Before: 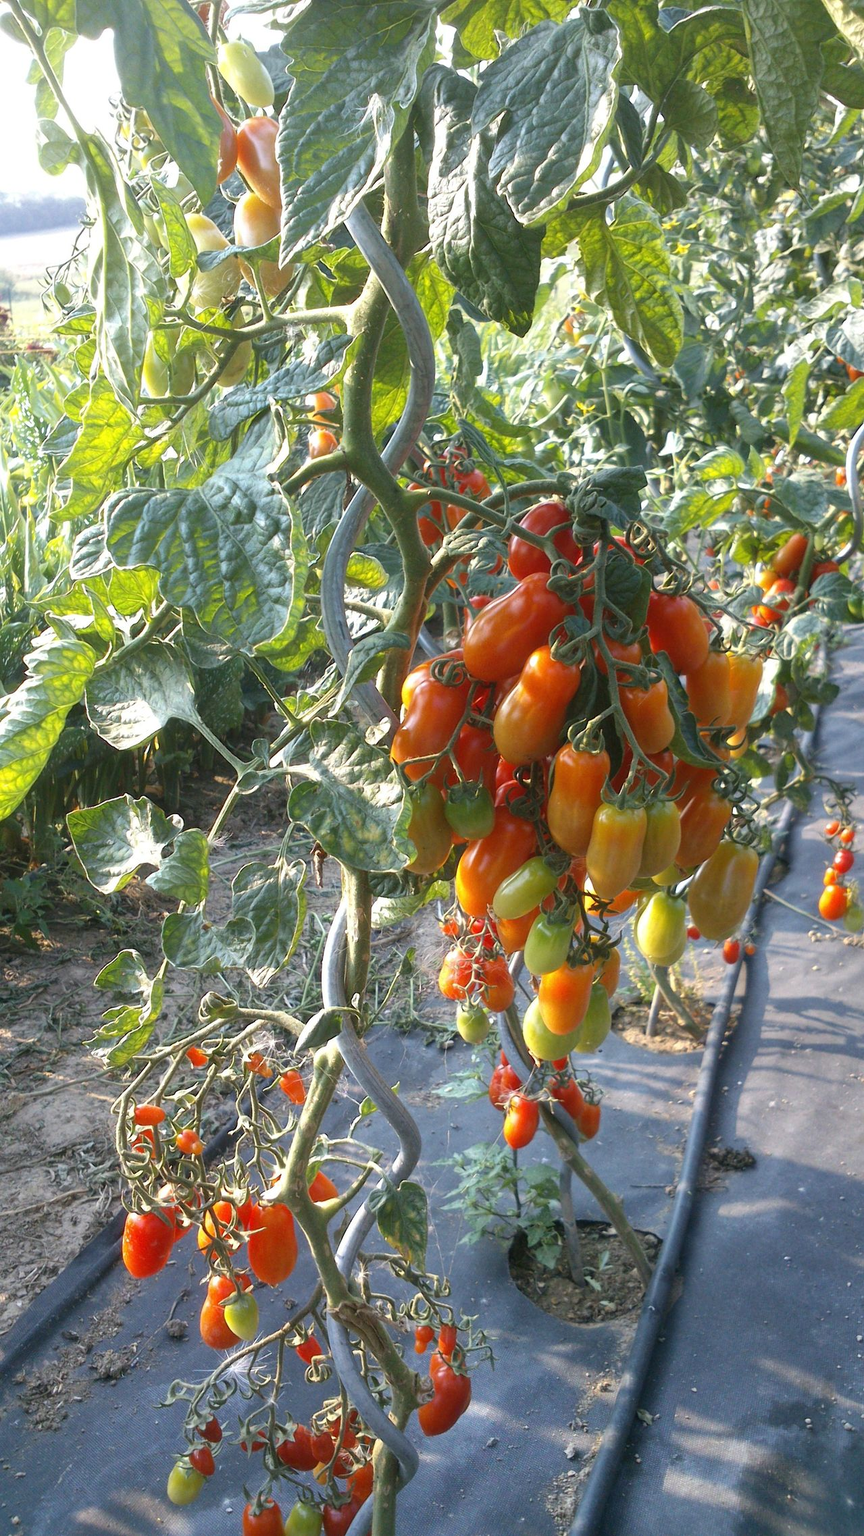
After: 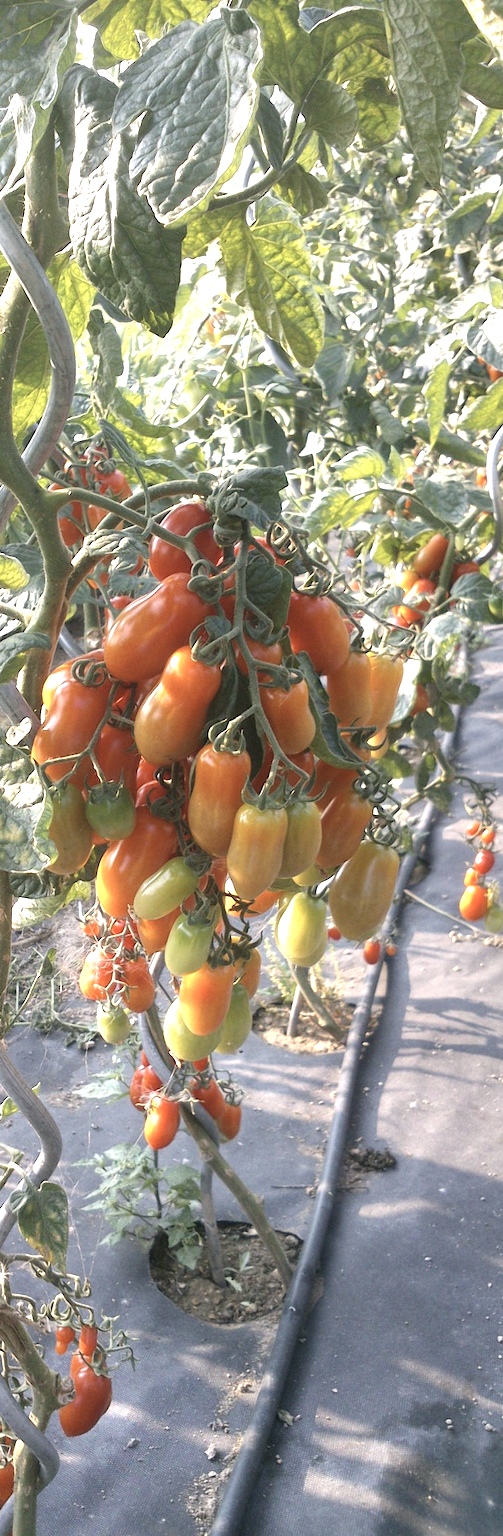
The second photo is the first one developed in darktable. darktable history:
color correction: highlights a* 5.58, highlights b* 5.23, saturation 0.646
exposure: black level correction 0, exposure 0.703 EV, compensate exposure bias true, compensate highlight preservation false
crop: left 41.638%
